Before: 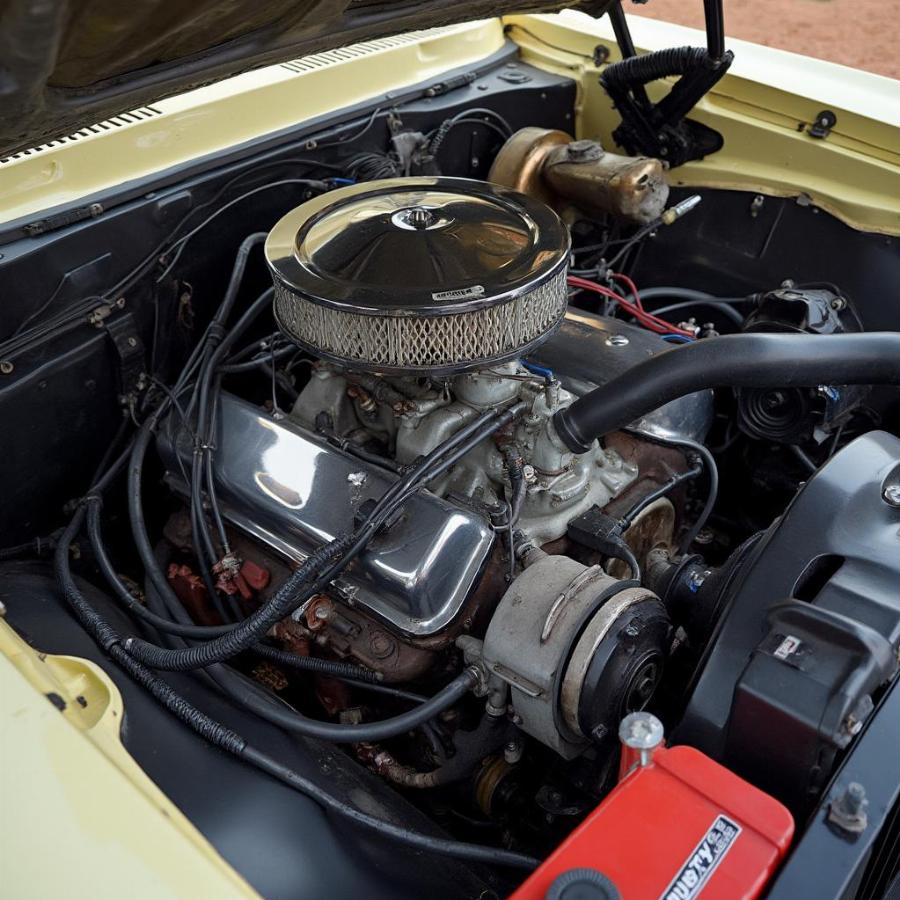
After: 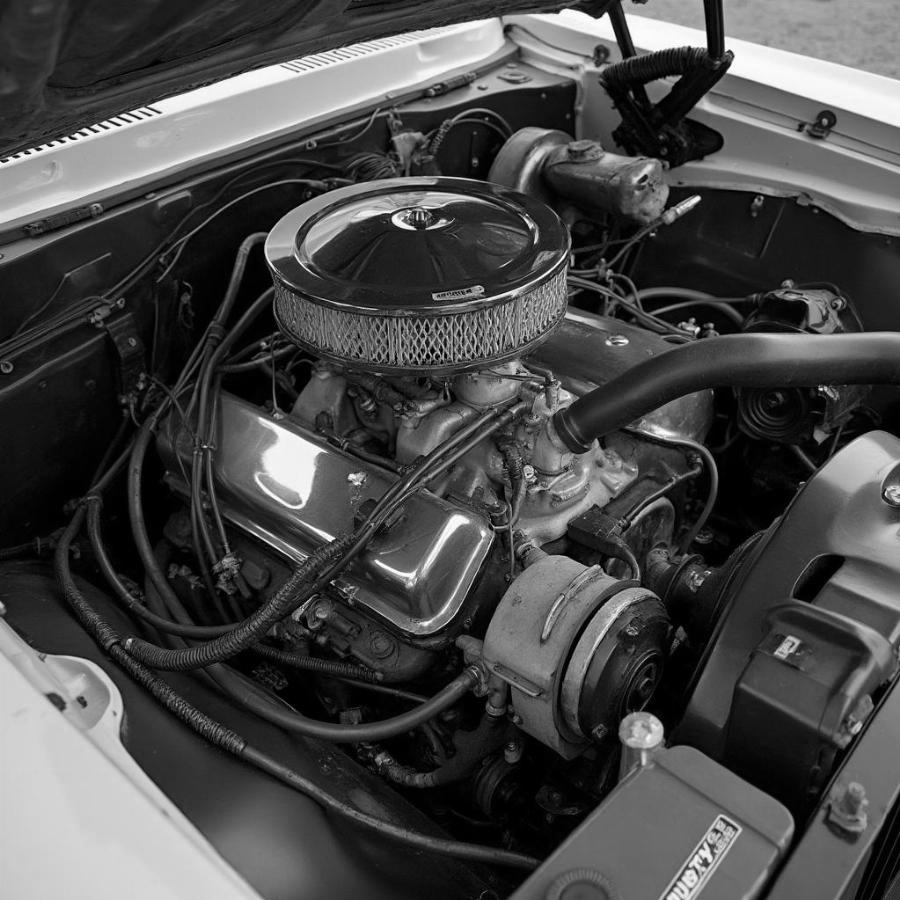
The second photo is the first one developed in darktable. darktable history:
color calibration: output gray [0.21, 0.42, 0.37, 0], illuminant Planckian (black body), x 0.368, y 0.361, temperature 4273.21 K
